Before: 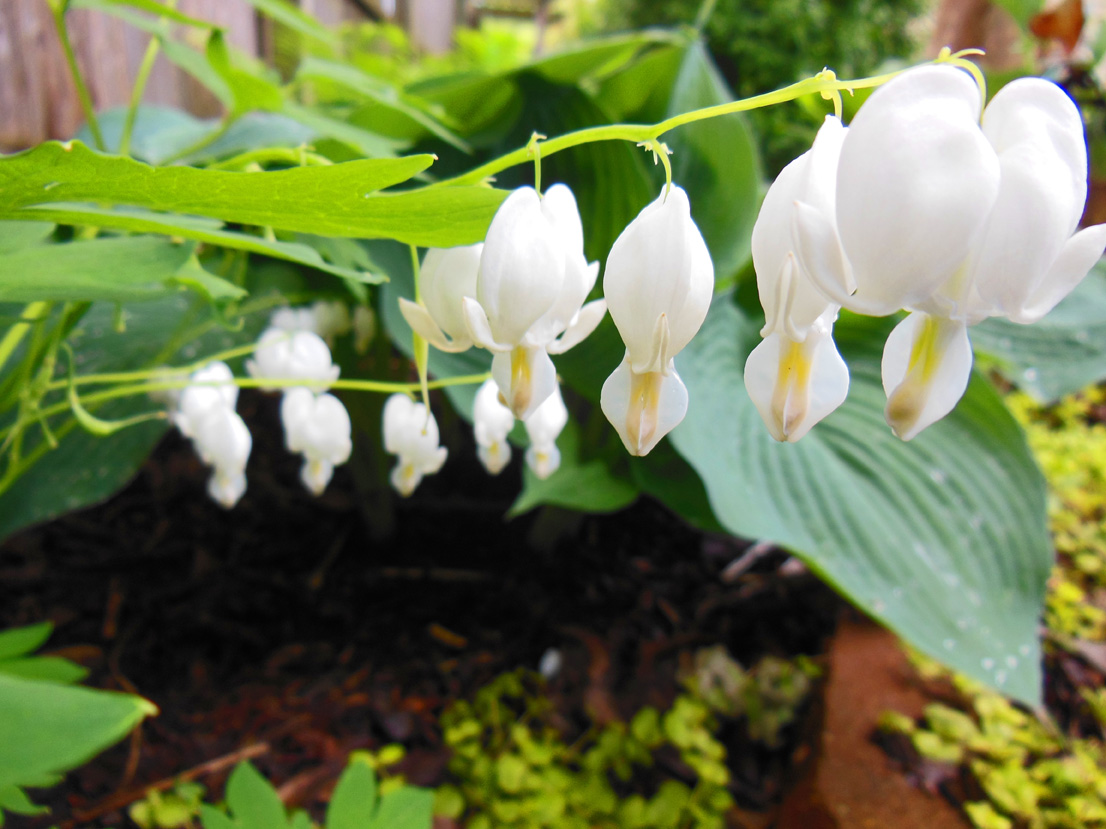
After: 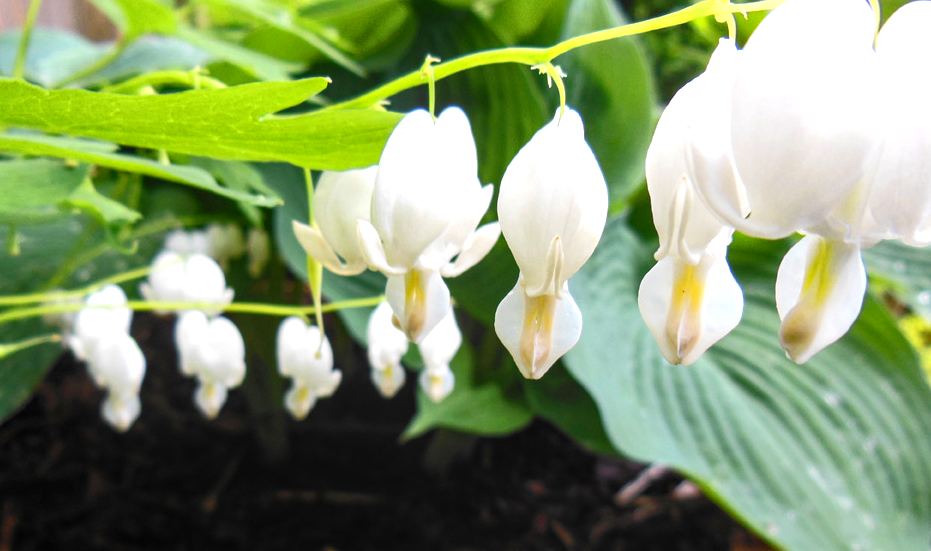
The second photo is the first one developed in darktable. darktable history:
exposure: exposure -0.323 EV, compensate highlight preservation false
tone equalizer: -8 EV -0.729 EV, -7 EV -0.685 EV, -6 EV -0.562 EV, -5 EV -0.366 EV, -3 EV 0.378 EV, -2 EV 0.6 EV, -1 EV 0.698 EV, +0 EV 0.771 EV, smoothing diameter 24.97%, edges refinement/feathering 7.8, preserve details guided filter
local contrast: detail 130%
crop and rotate: left 9.624%, top 9.4%, right 6.119%, bottom 24.06%
